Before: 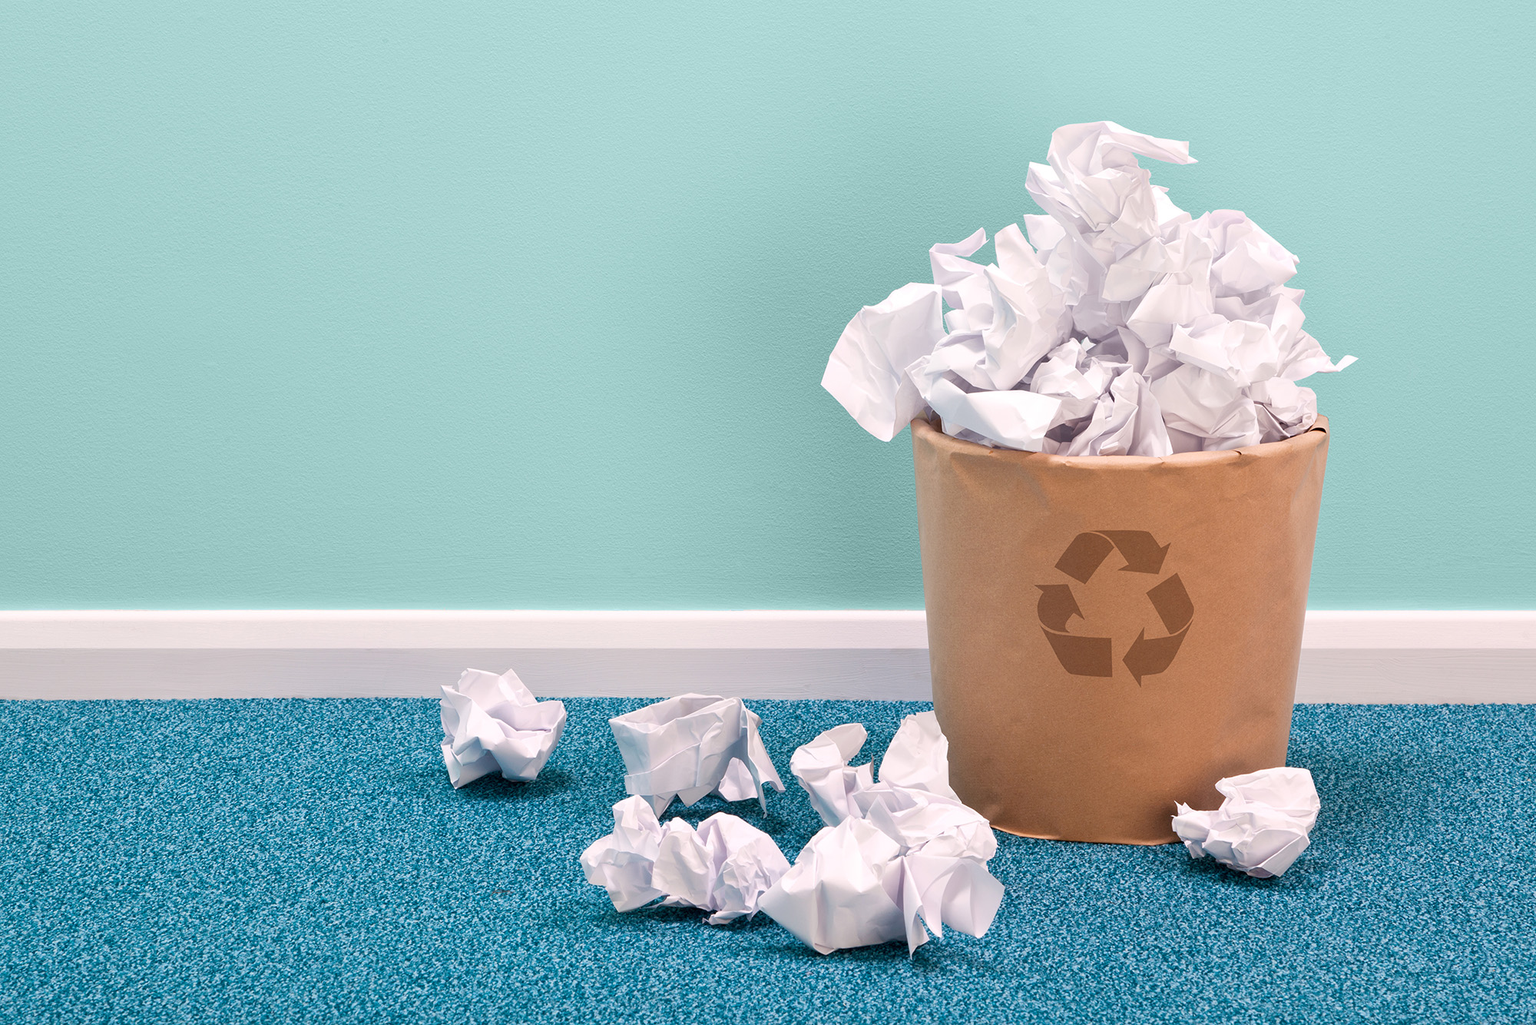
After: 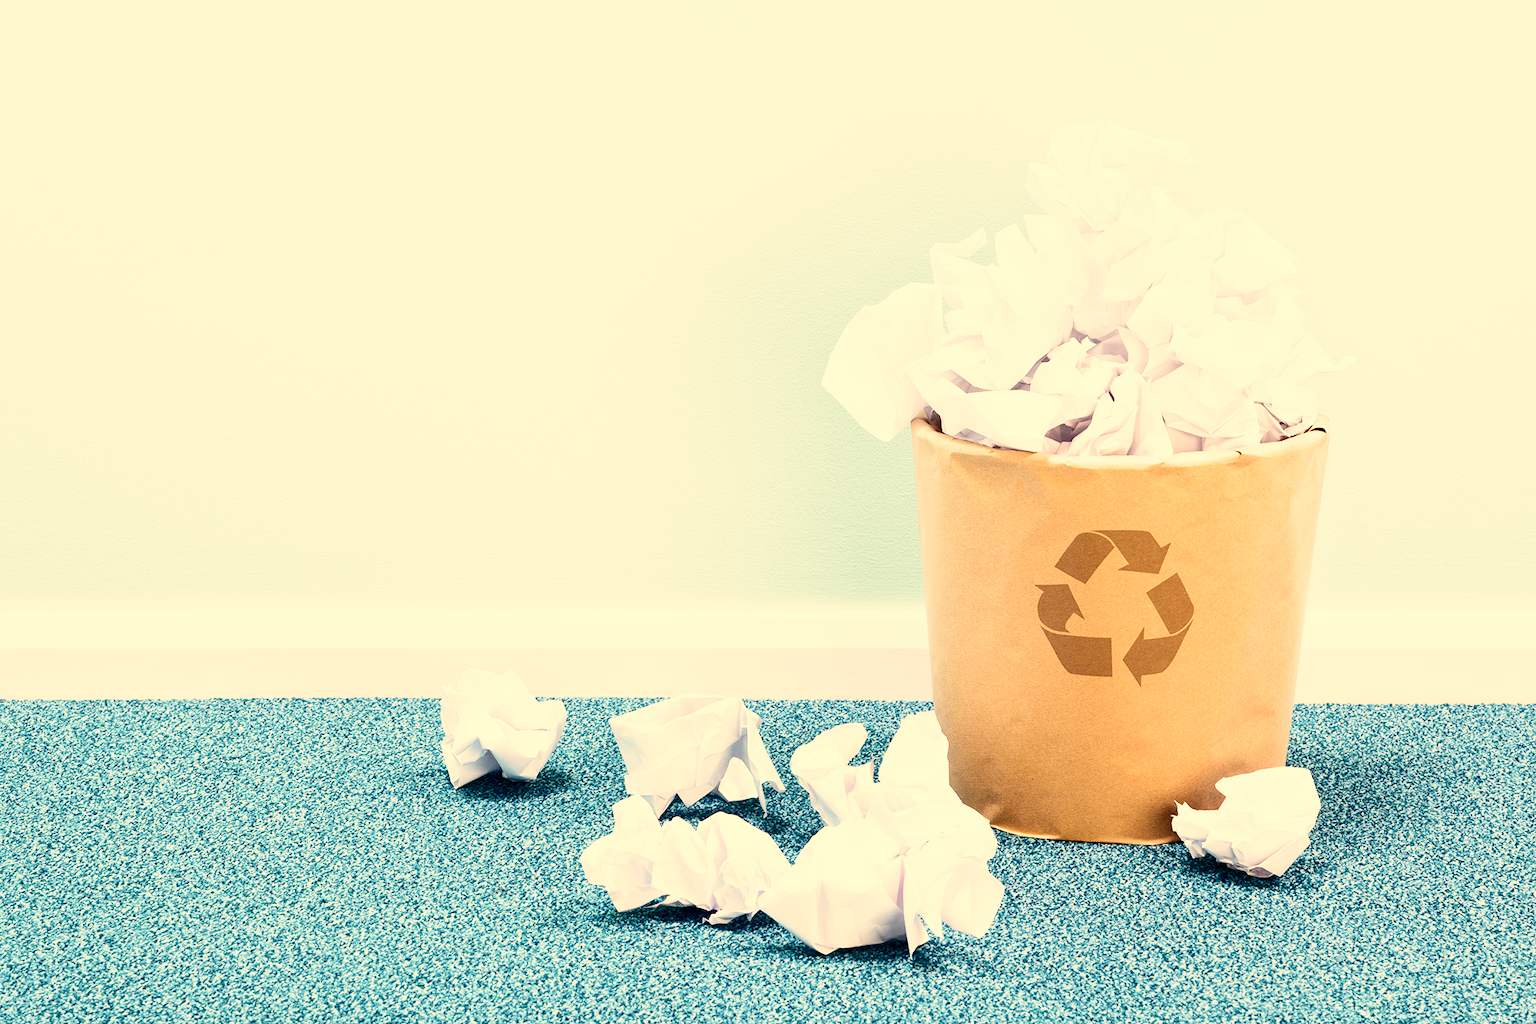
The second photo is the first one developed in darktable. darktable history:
color correction: highlights a* 2.5, highlights b* 23.27
contrast brightness saturation: contrast 0.299
filmic rgb: middle gray luminance 9.29%, black relative exposure -10.58 EV, white relative exposure 3.43 EV, target black luminance 0%, hardness 5.94, latitude 59.66%, contrast 1.09, highlights saturation mix 5.35%, shadows ↔ highlights balance 29.09%, add noise in highlights 0.001, preserve chrominance no, color science v3 (2019), use custom middle-gray values true, contrast in highlights soft
exposure: compensate exposure bias true, compensate highlight preservation false
tone equalizer: on, module defaults
